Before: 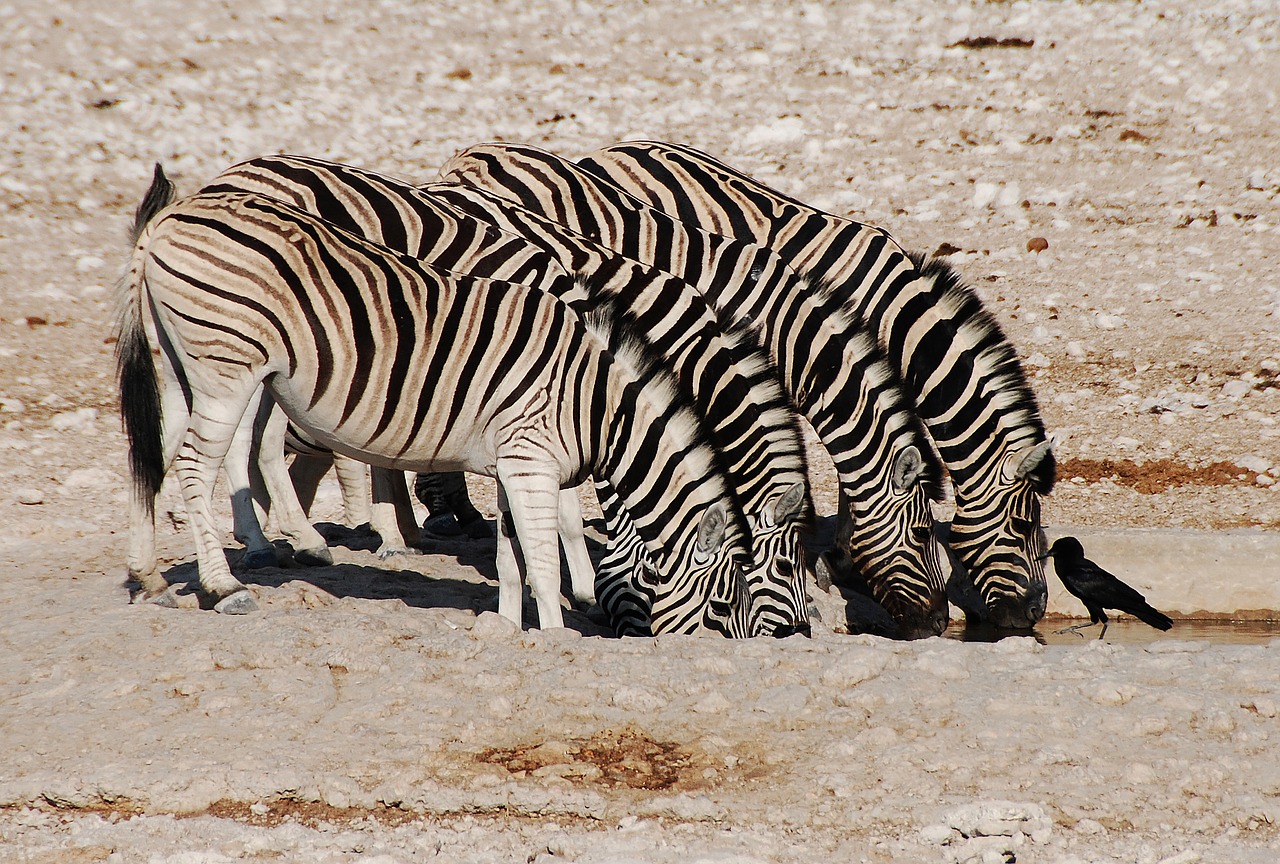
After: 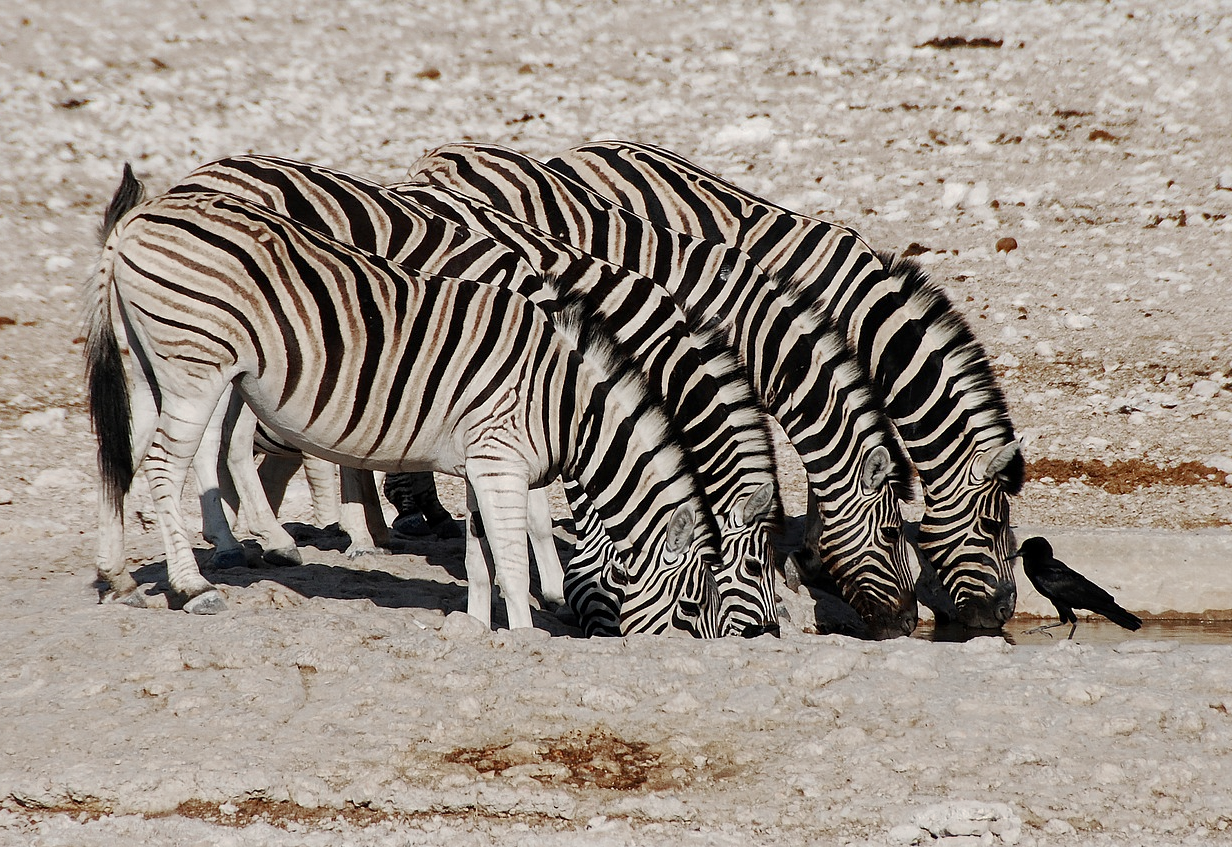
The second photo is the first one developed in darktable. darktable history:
local contrast: mode bilateral grid, contrast 20, coarseness 50, detail 147%, midtone range 0.2
crop and rotate: left 2.485%, right 1.191%, bottom 1.956%
base curve: curves: ch0 [(0, 0) (0.235, 0.266) (0.503, 0.496) (0.786, 0.72) (1, 1)], preserve colors none
color zones: curves: ch0 [(0, 0.5) (0.125, 0.4) (0.25, 0.5) (0.375, 0.4) (0.5, 0.4) (0.625, 0.35) (0.75, 0.35) (0.875, 0.5)]; ch1 [(0, 0.35) (0.125, 0.45) (0.25, 0.35) (0.375, 0.35) (0.5, 0.35) (0.625, 0.35) (0.75, 0.45) (0.875, 0.35)]; ch2 [(0, 0.6) (0.125, 0.5) (0.25, 0.5) (0.375, 0.6) (0.5, 0.6) (0.625, 0.5) (0.75, 0.5) (0.875, 0.5)]
